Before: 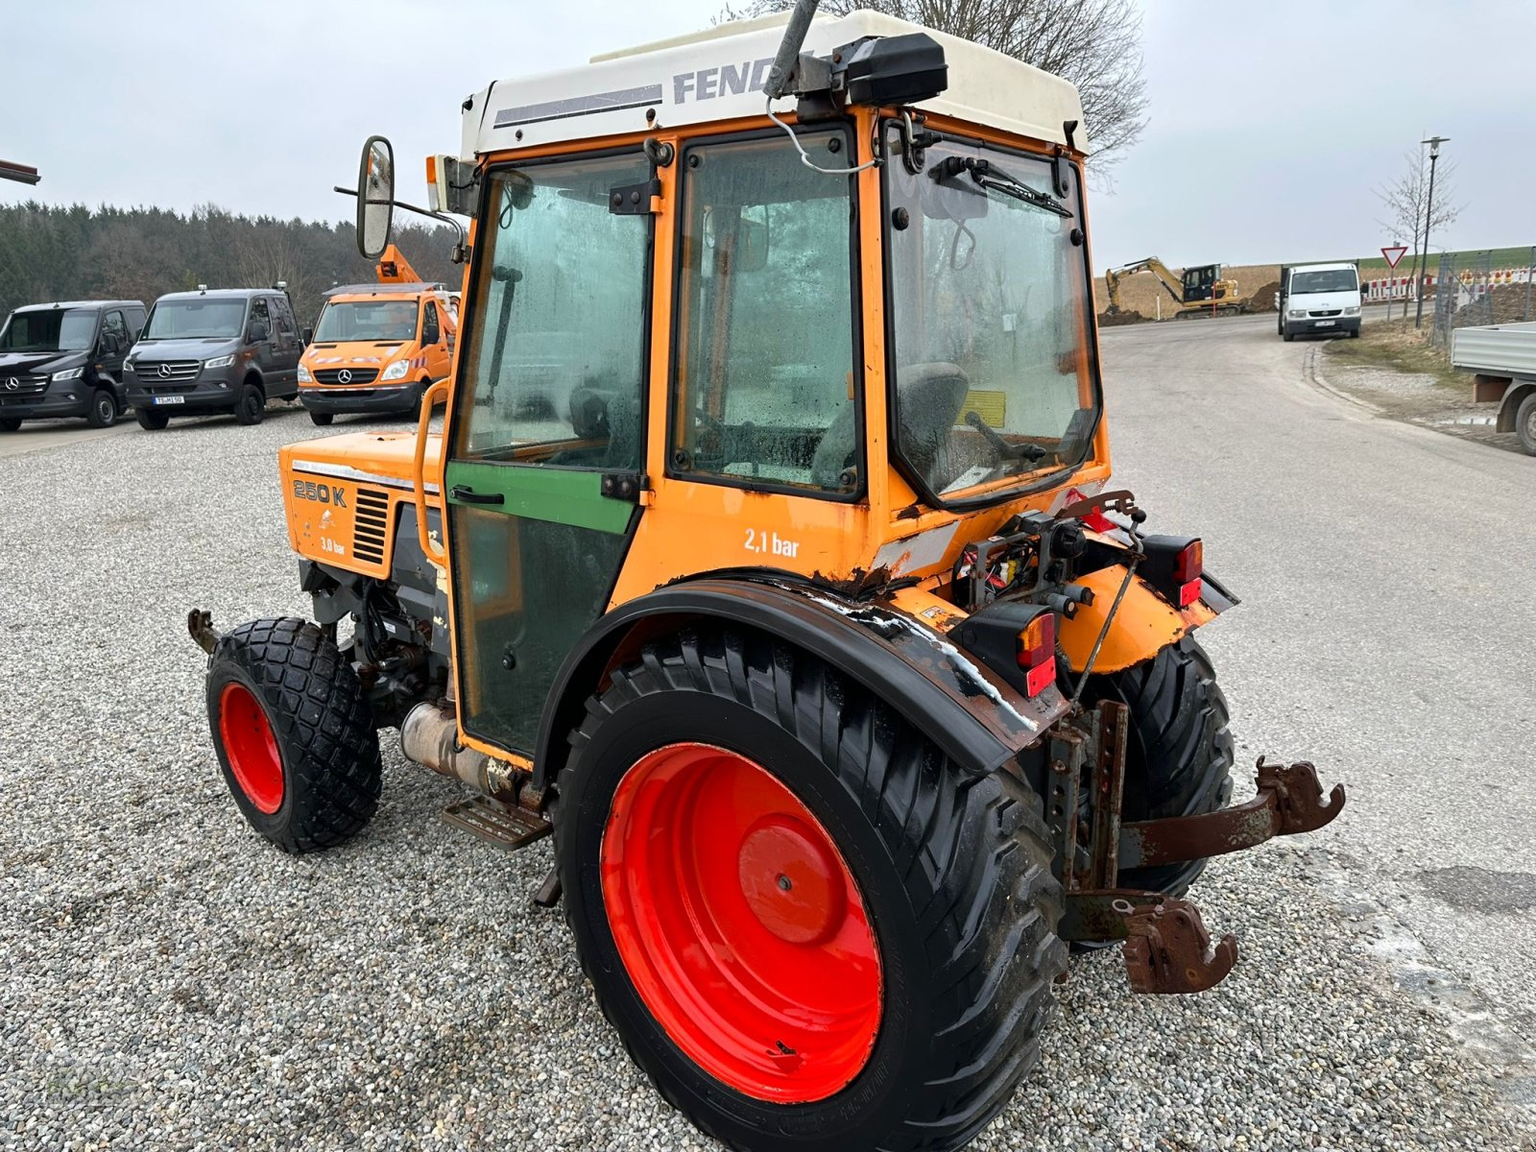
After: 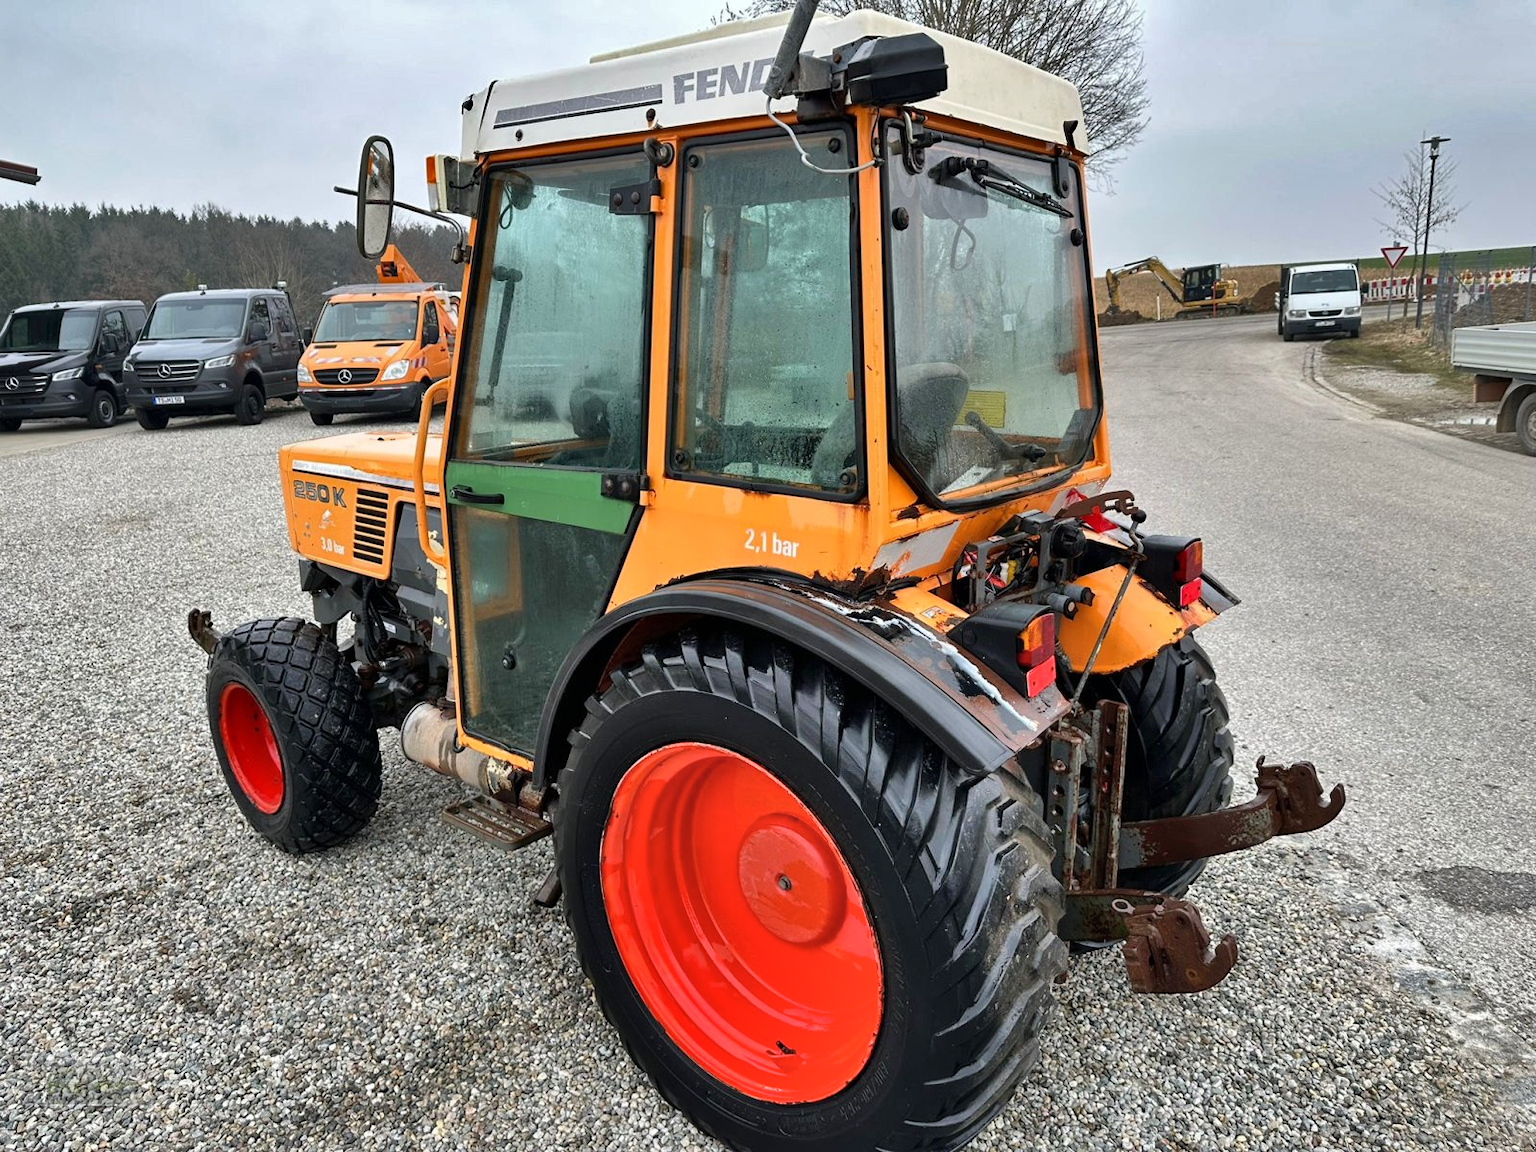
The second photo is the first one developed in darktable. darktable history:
shadows and highlights: shadows 74.29, highlights -61.12, soften with gaussian
